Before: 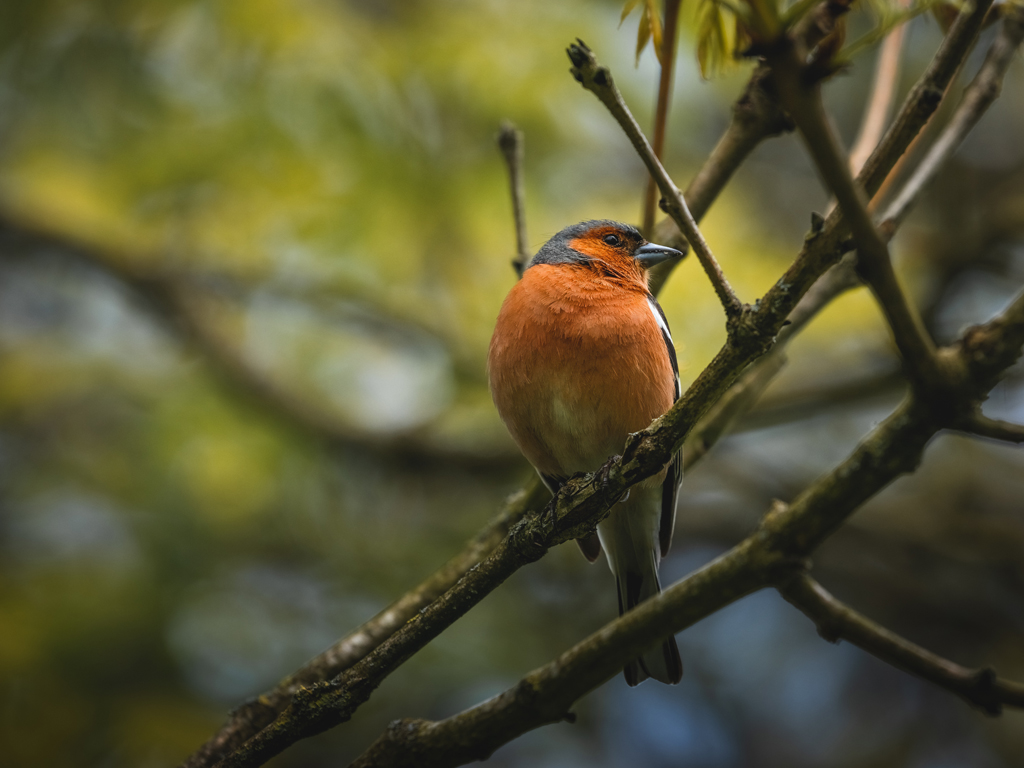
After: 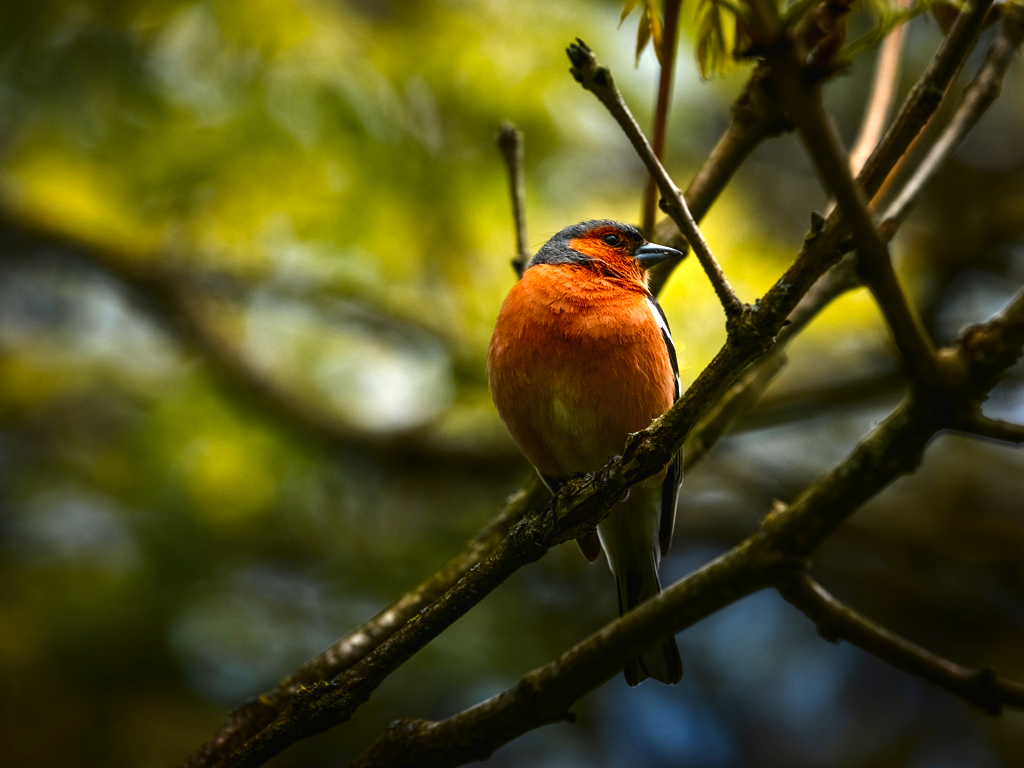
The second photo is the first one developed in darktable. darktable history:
tone equalizer: -8 EV -0.417 EV, -7 EV -0.389 EV, -6 EV -0.333 EV, -5 EV -0.222 EV, -3 EV 0.222 EV, -2 EV 0.333 EV, -1 EV 0.389 EV, +0 EV 0.417 EV, edges refinement/feathering 500, mask exposure compensation -1.57 EV, preserve details no
exposure: exposure 0.485 EV, compensate highlight preservation false
contrast brightness saturation: brightness -0.25, saturation 0.2
color calibration: x 0.342, y 0.356, temperature 5122 K
